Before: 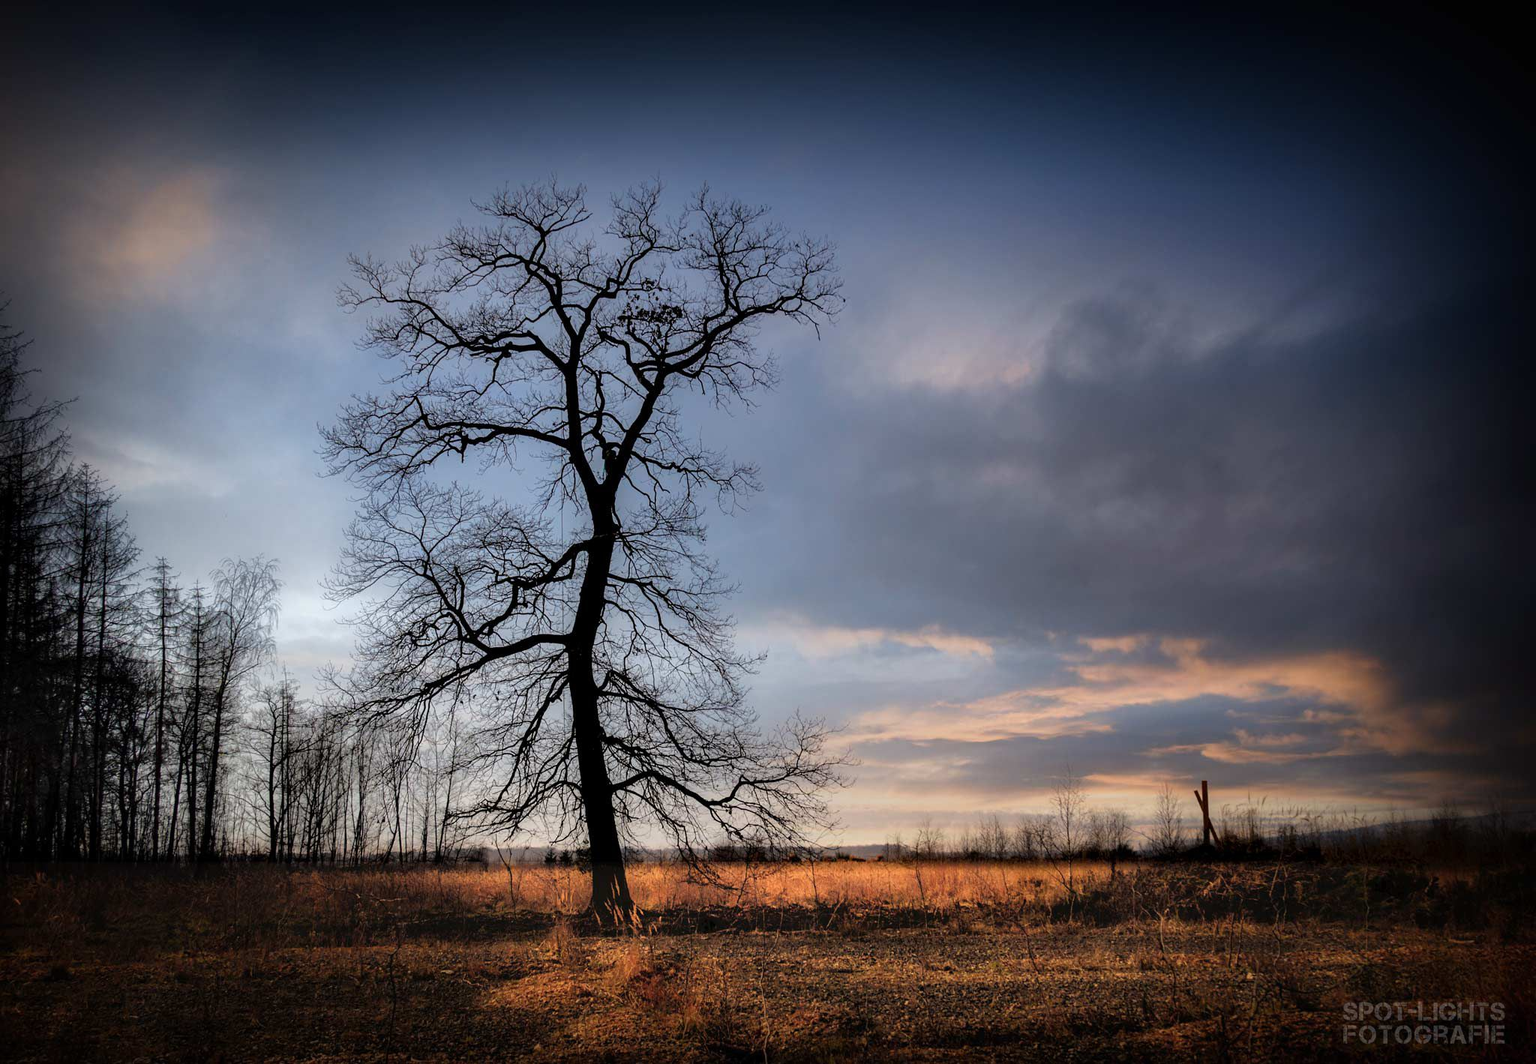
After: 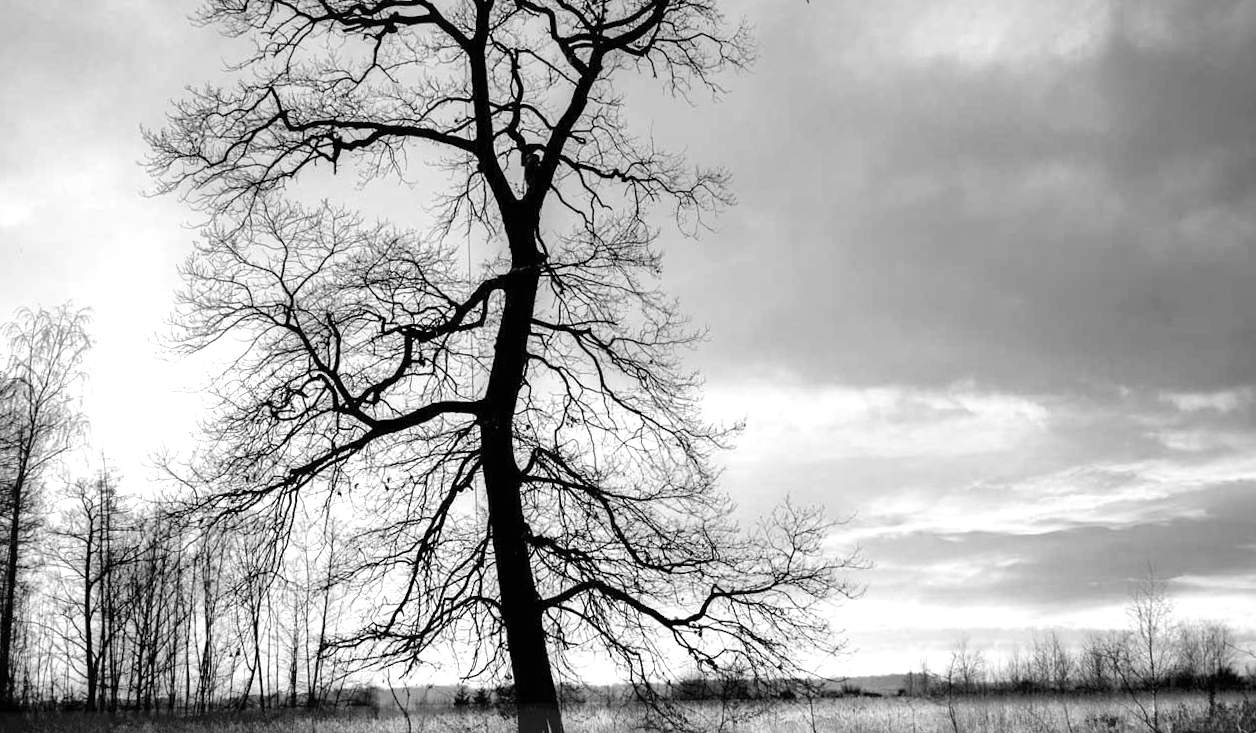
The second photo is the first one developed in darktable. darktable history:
white balance: red 0.766, blue 1.537
monochrome: on, module defaults
color balance rgb: perceptual saturation grading › global saturation 20%, perceptual saturation grading › highlights -25%, perceptual saturation grading › shadows 25%
crop: left 13.312%, top 31.28%, right 24.627%, bottom 15.582%
rotate and perspective: rotation -1°, crop left 0.011, crop right 0.989, crop top 0.025, crop bottom 0.975
exposure: black level correction 0, exposure 1.1 EV, compensate exposure bias true, compensate highlight preservation false
